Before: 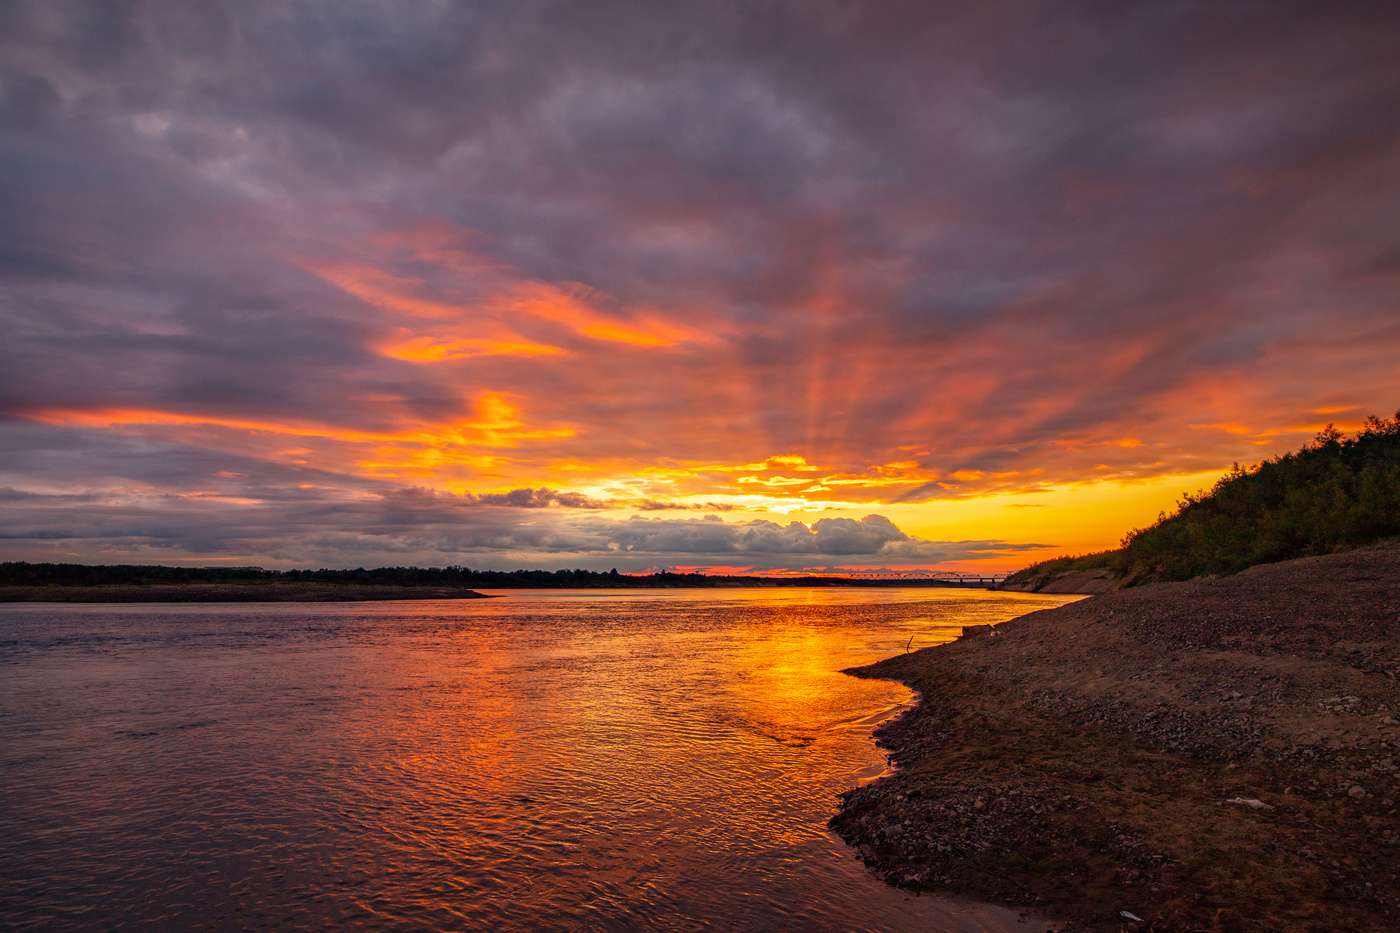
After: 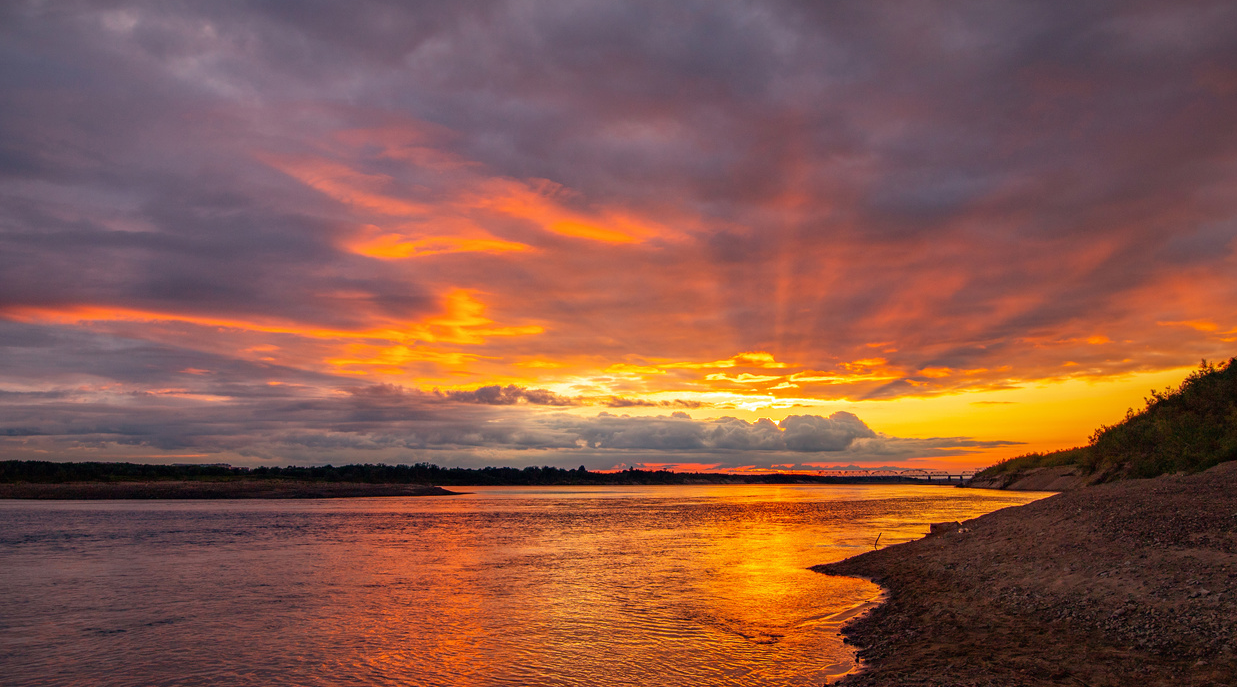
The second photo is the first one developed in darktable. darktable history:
crop and rotate: left 2.292%, top 11.218%, right 9.322%, bottom 15.045%
